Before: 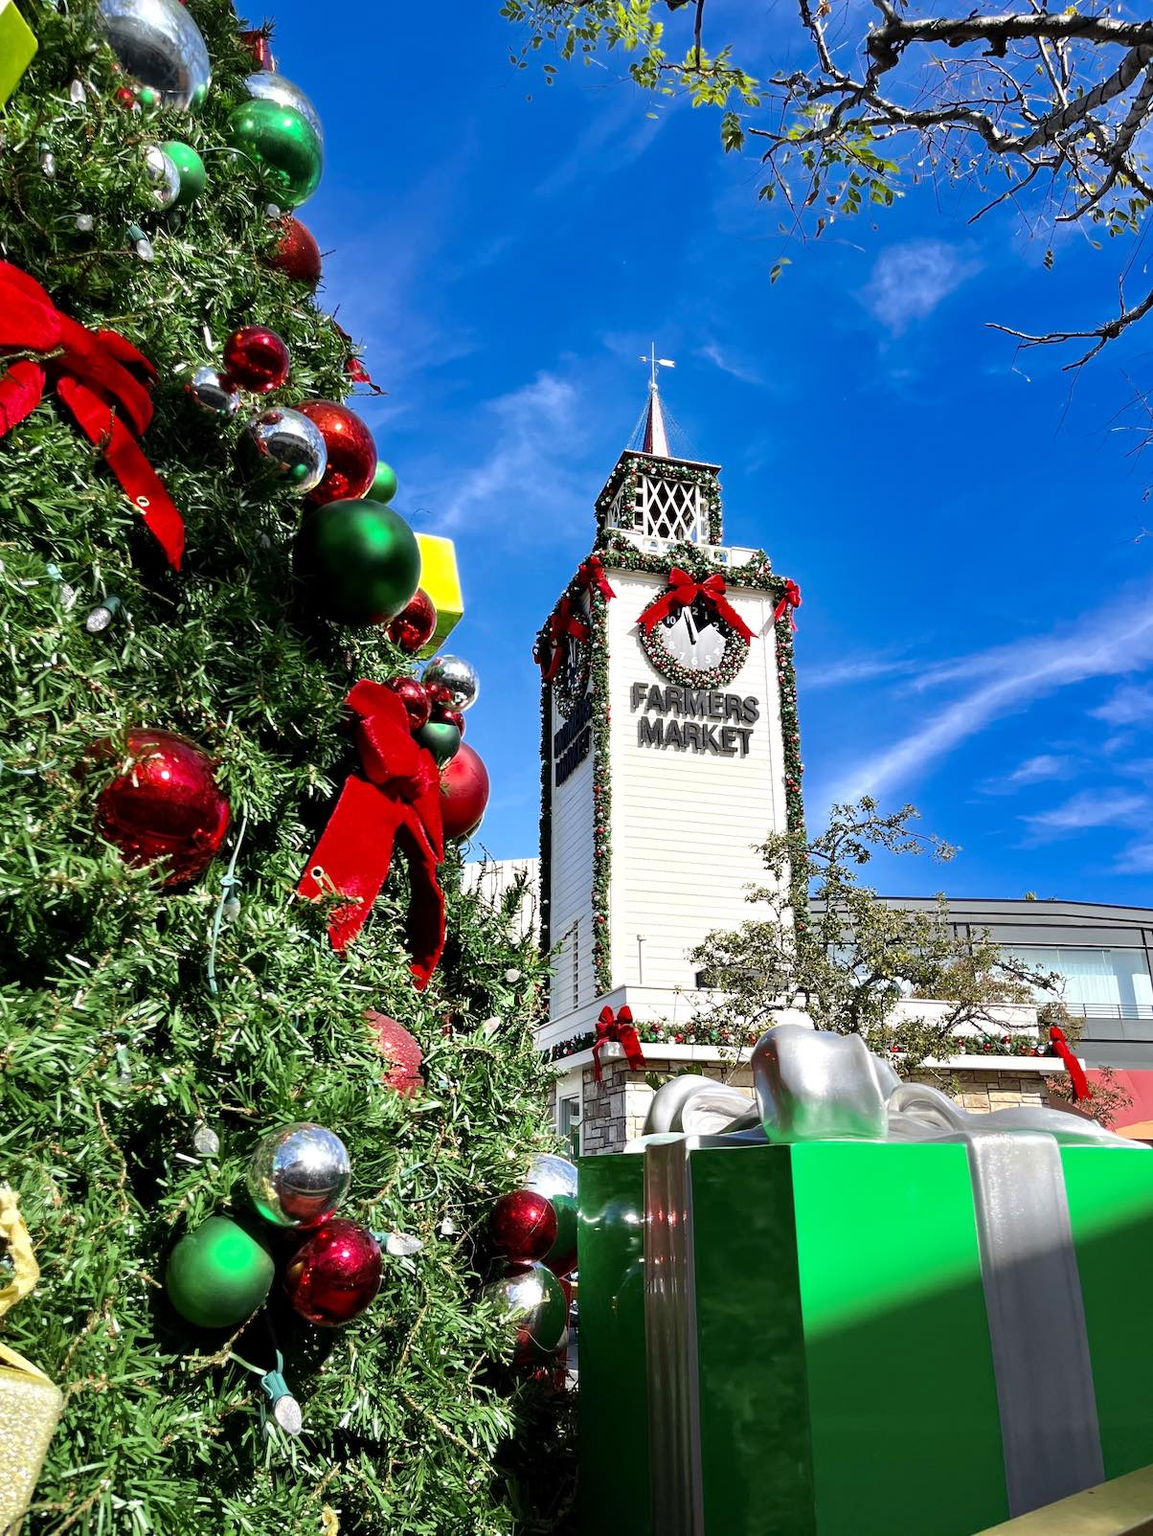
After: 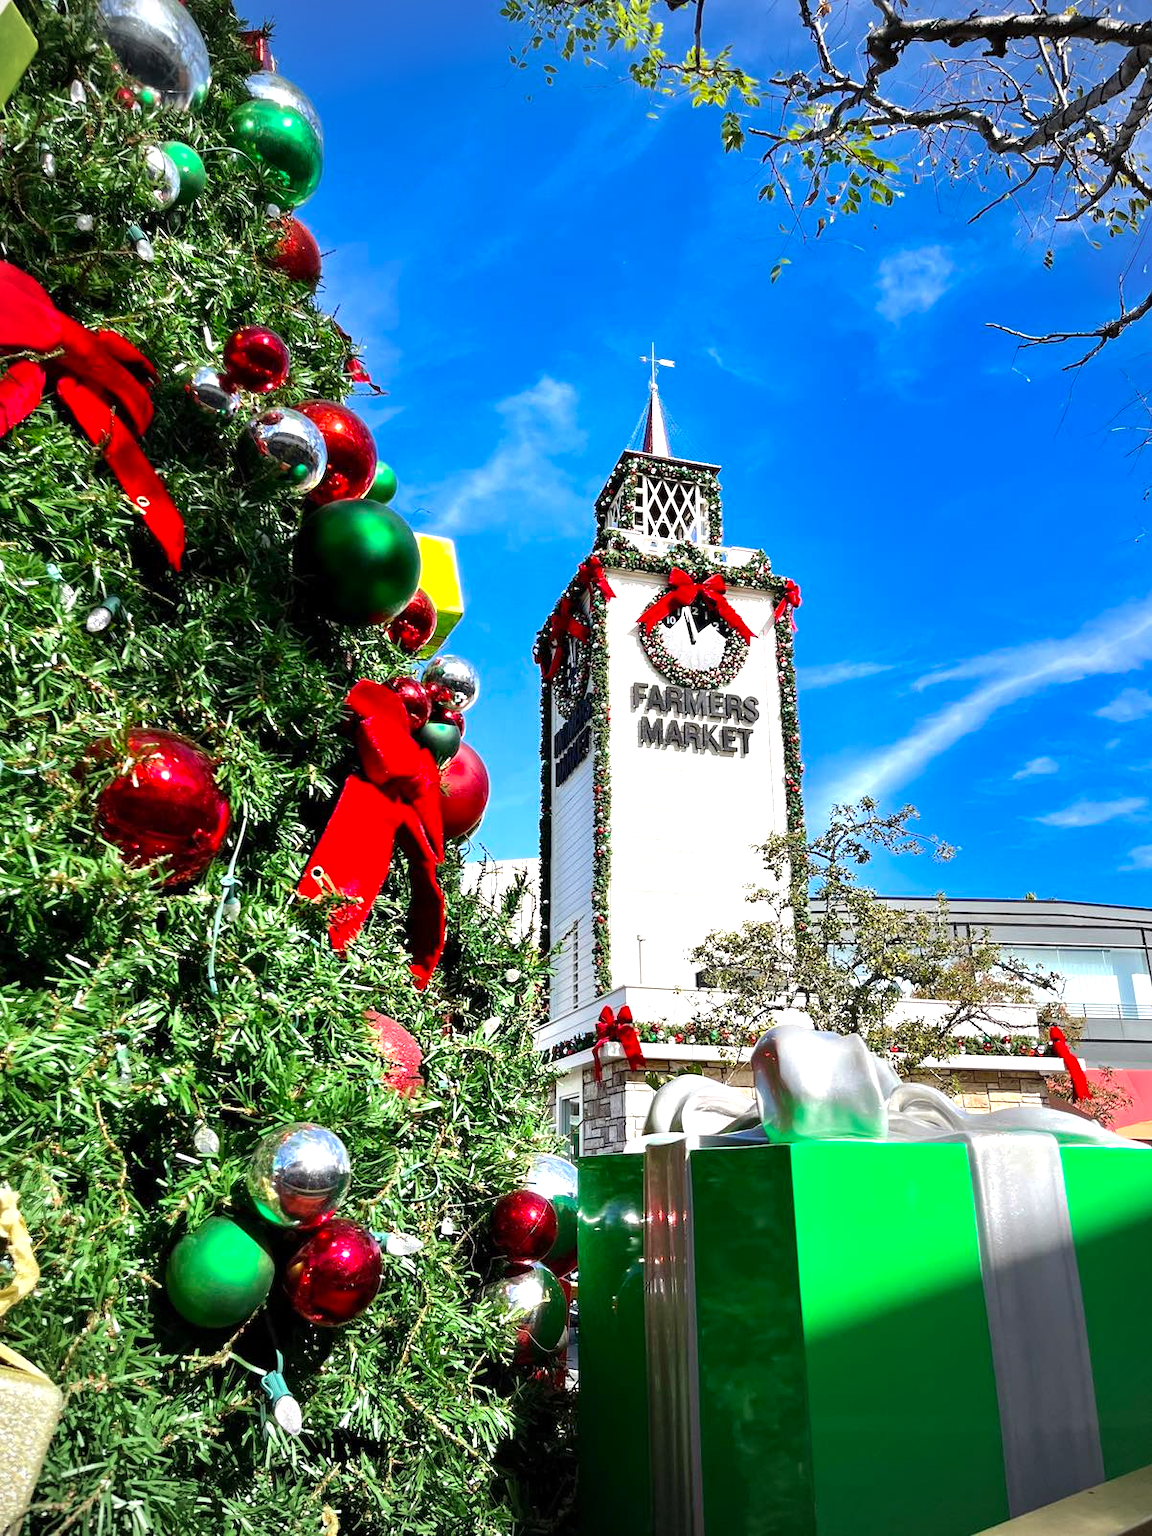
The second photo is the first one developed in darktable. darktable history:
vignetting: fall-off radius 63.6%
exposure: exposure 0.515 EV, compensate highlight preservation false
